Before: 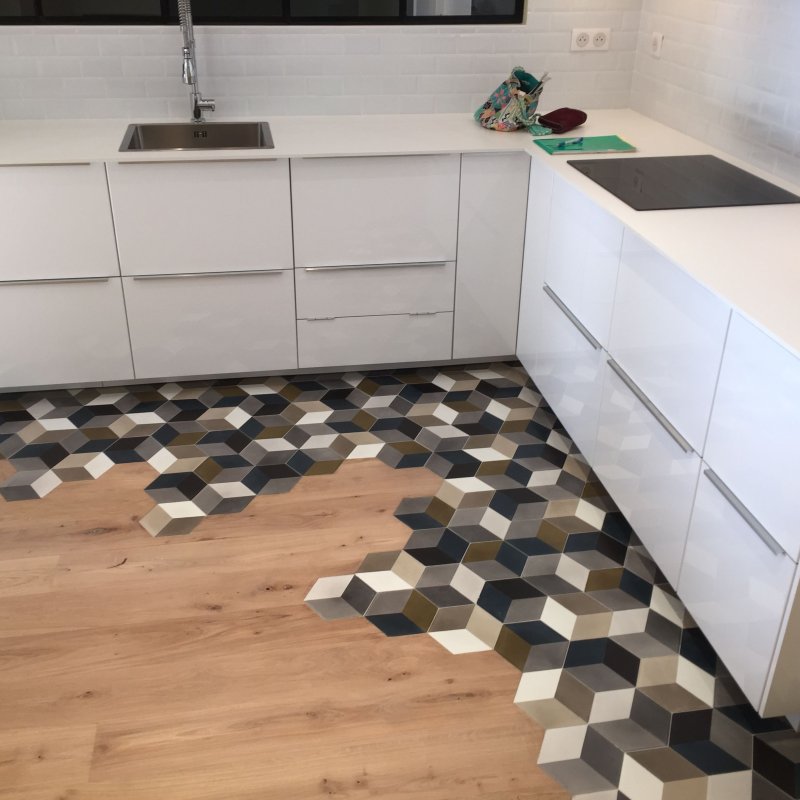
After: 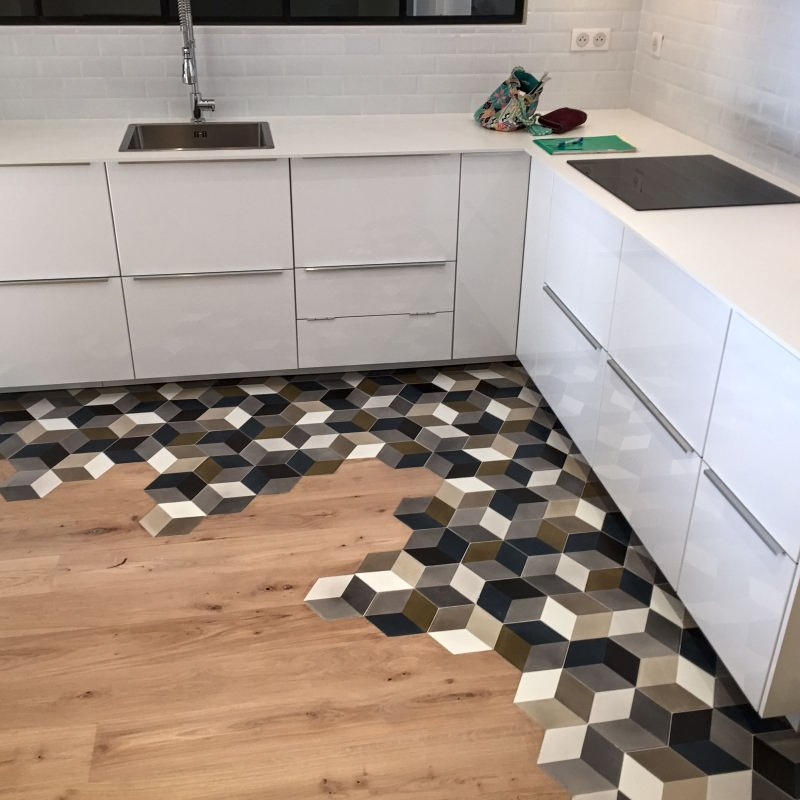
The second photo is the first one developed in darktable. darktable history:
local contrast: mode bilateral grid, contrast 20, coarseness 50, detail 120%, midtone range 0.2
contrast equalizer: octaves 7, y [[0.509, 0.514, 0.523, 0.542, 0.578, 0.603], [0.5 ×6], [0.509, 0.514, 0.523, 0.542, 0.578, 0.603], [0.001, 0.002, 0.003, 0.005, 0.01, 0.013], [0.001, 0.002, 0.003, 0.005, 0.01, 0.013]]
